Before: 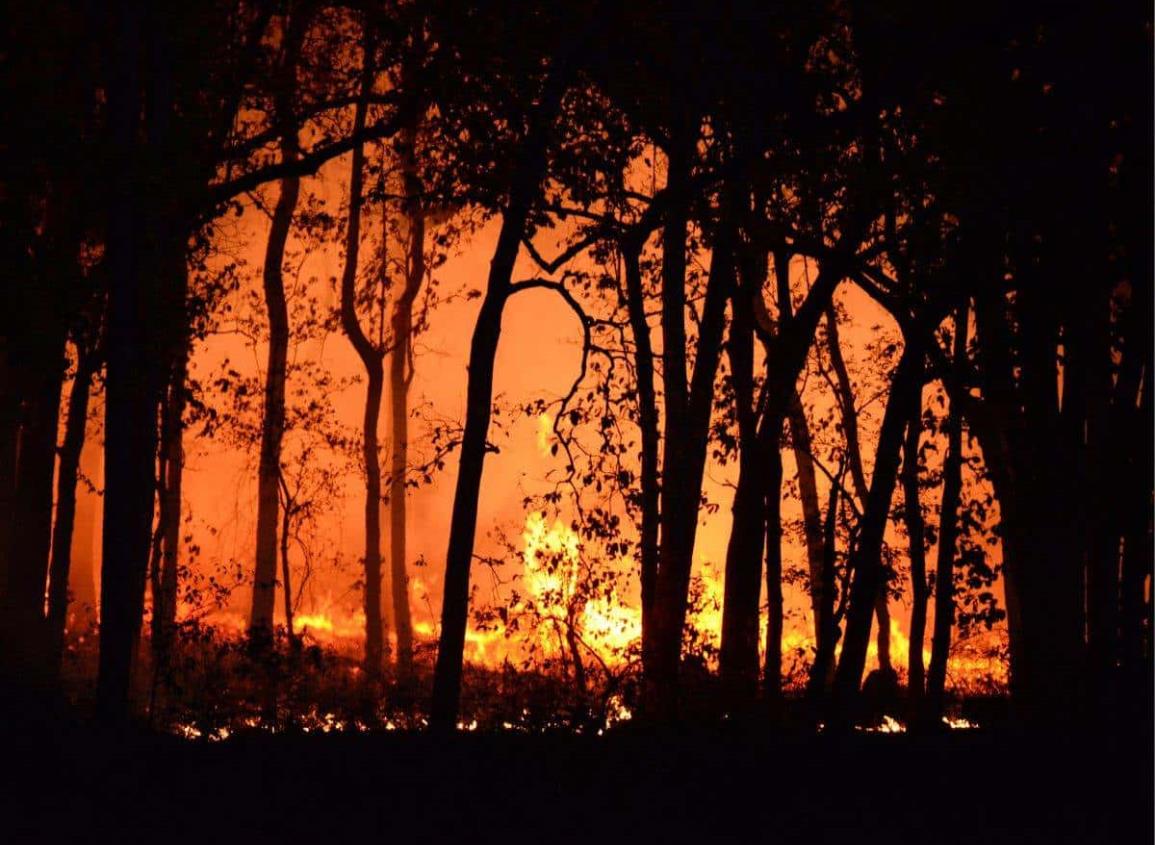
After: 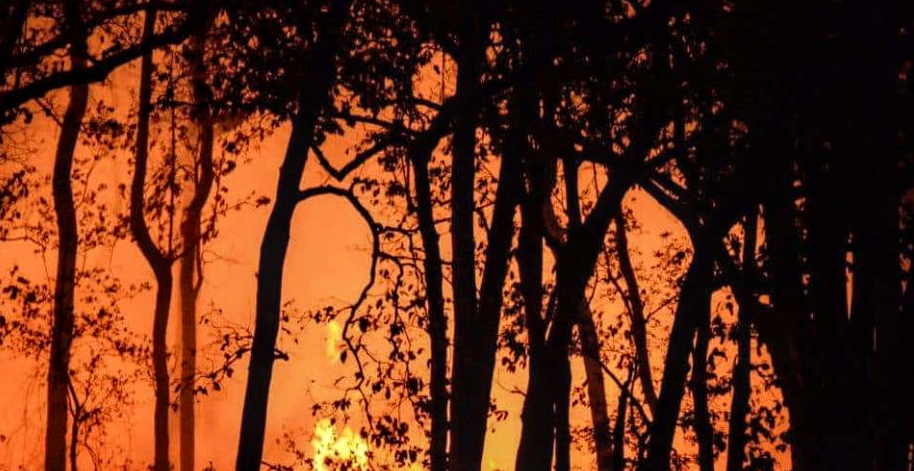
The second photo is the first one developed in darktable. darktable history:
local contrast: on, module defaults
crop: left 18.342%, top 11.089%, right 2.451%, bottom 33.131%
